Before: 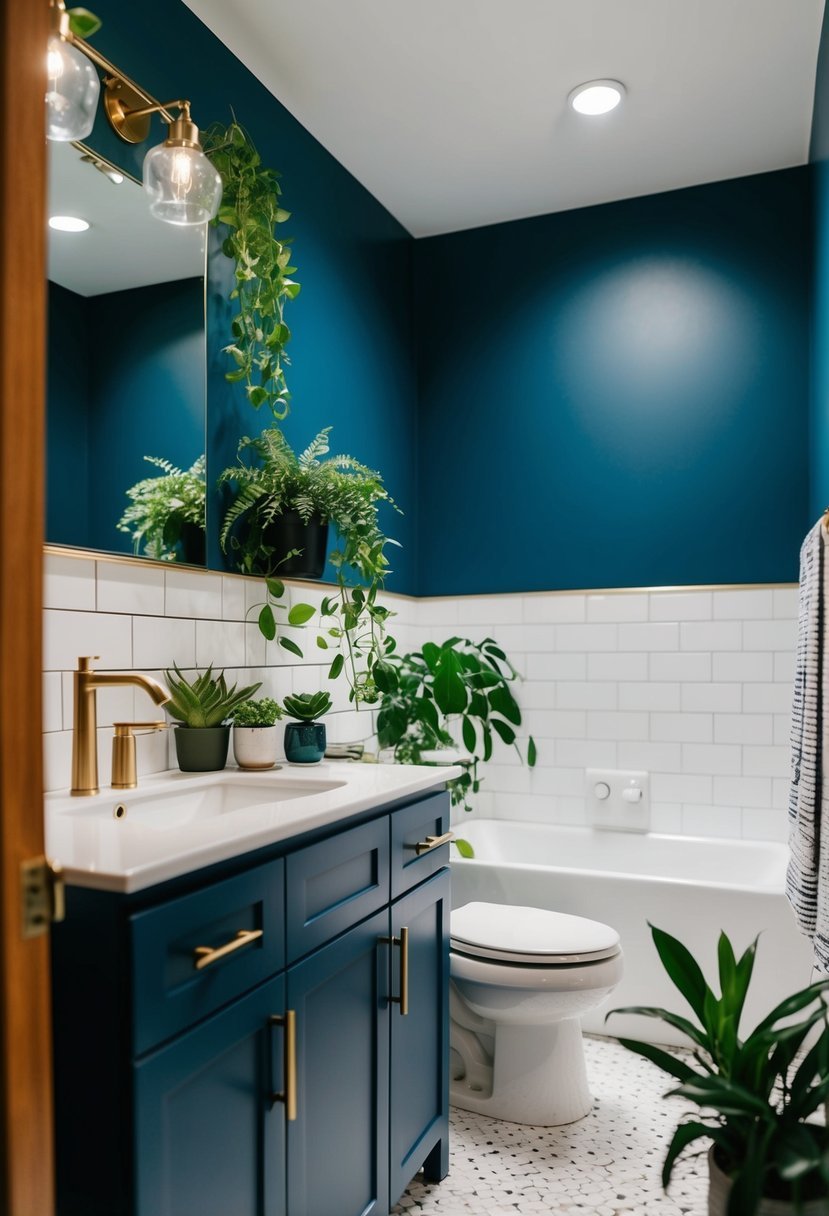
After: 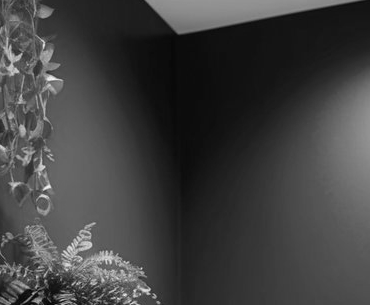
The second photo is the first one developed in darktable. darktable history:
monochrome: a 1.94, b -0.638
crop: left 28.64%, top 16.832%, right 26.637%, bottom 58.055%
